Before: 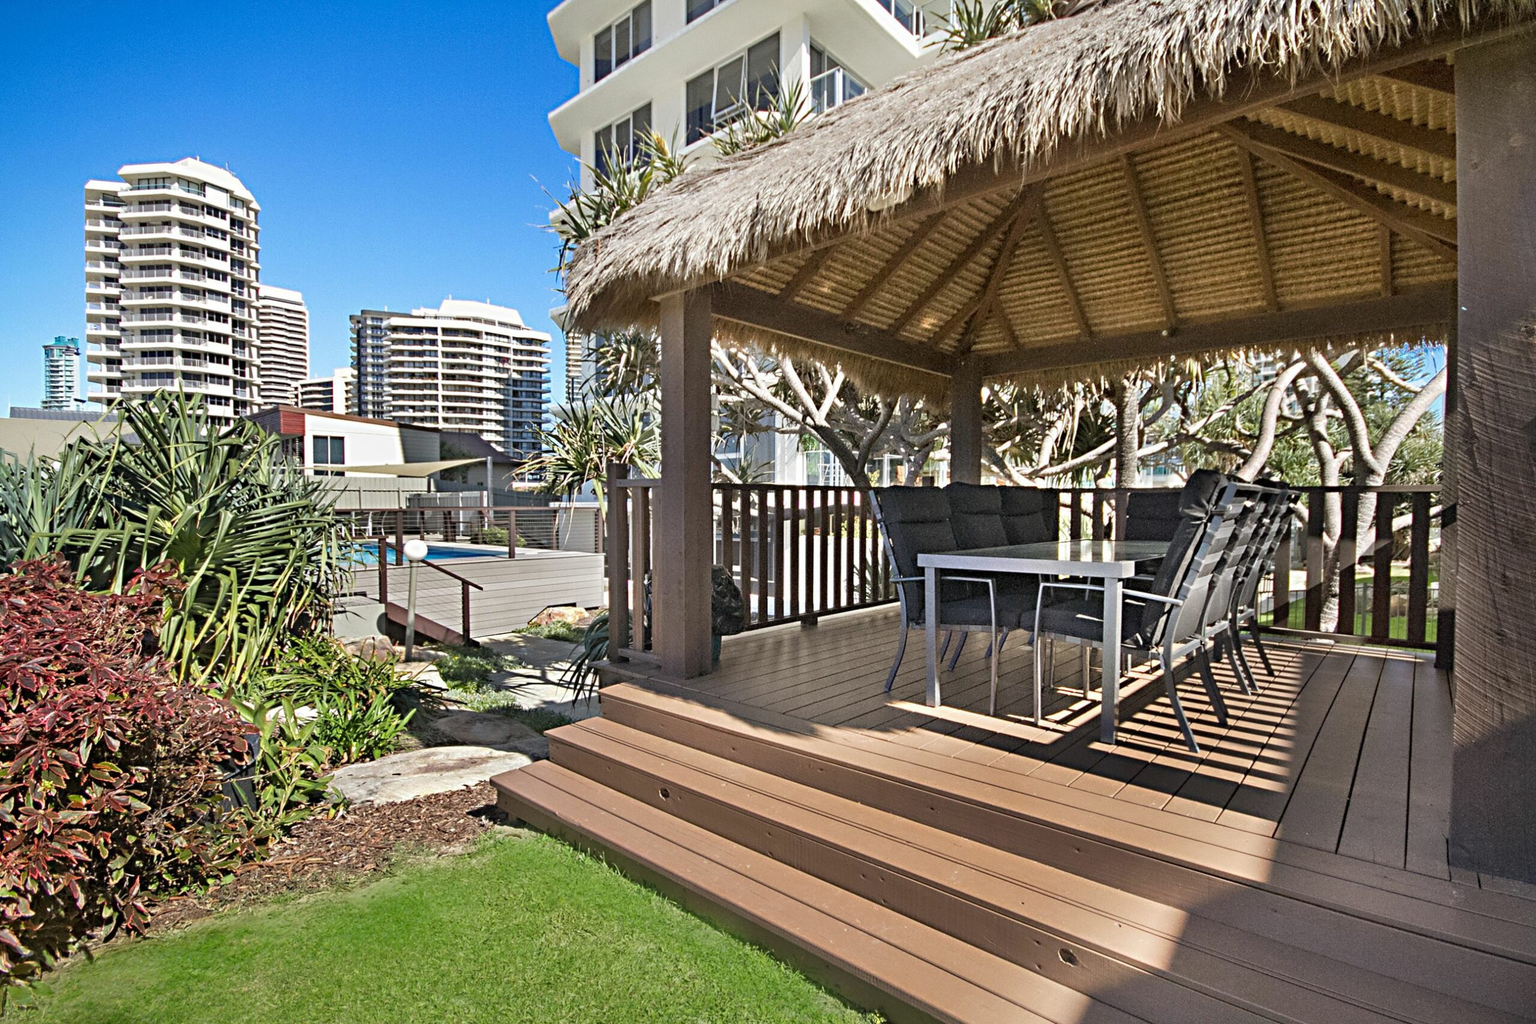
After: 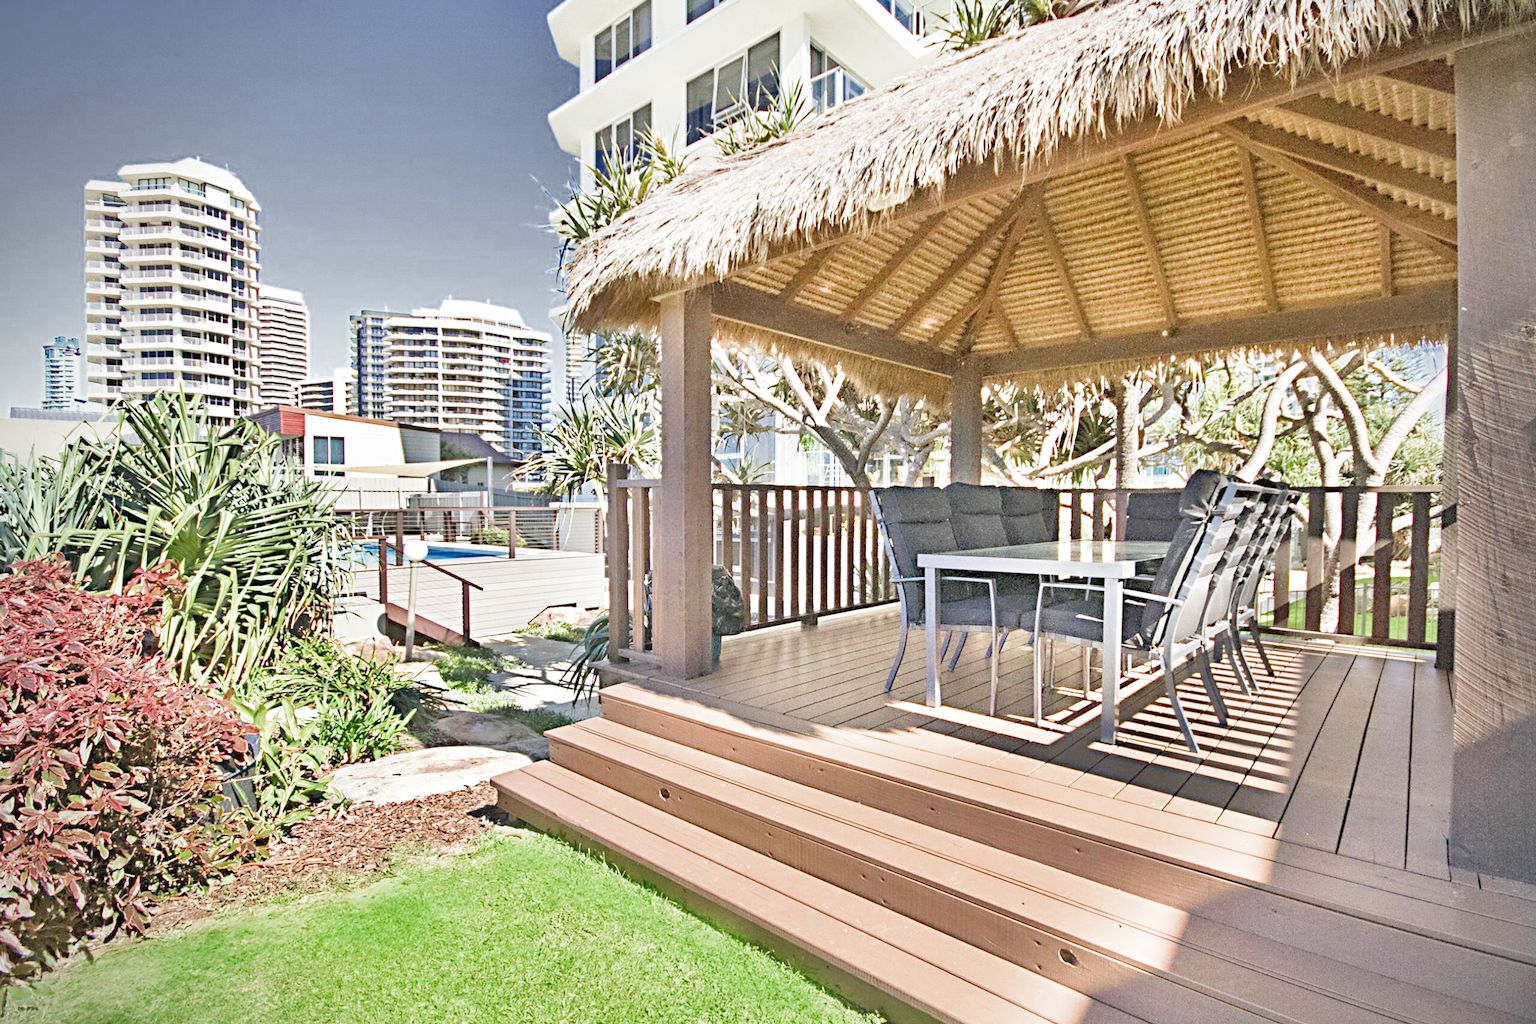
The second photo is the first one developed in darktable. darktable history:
vignetting: fall-off radius 60.92%
filmic rgb: middle gray luminance 4.48%, black relative exposure -12.94 EV, white relative exposure 5.03 EV, threshold 3.02 EV, target black luminance 0%, hardness 5.16, latitude 59.53%, contrast 0.761, highlights saturation mix 5.29%, shadows ↔ highlights balance 26.05%, add noise in highlights 0.001, color science v3 (2019), use custom middle-gray values true, contrast in highlights soft, enable highlight reconstruction true
exposure: exposure 0.493 EV, compensate exposure bias true, compensate highlight preservation false
shadows and highlights: shadows 52.65, soften with gaussian
